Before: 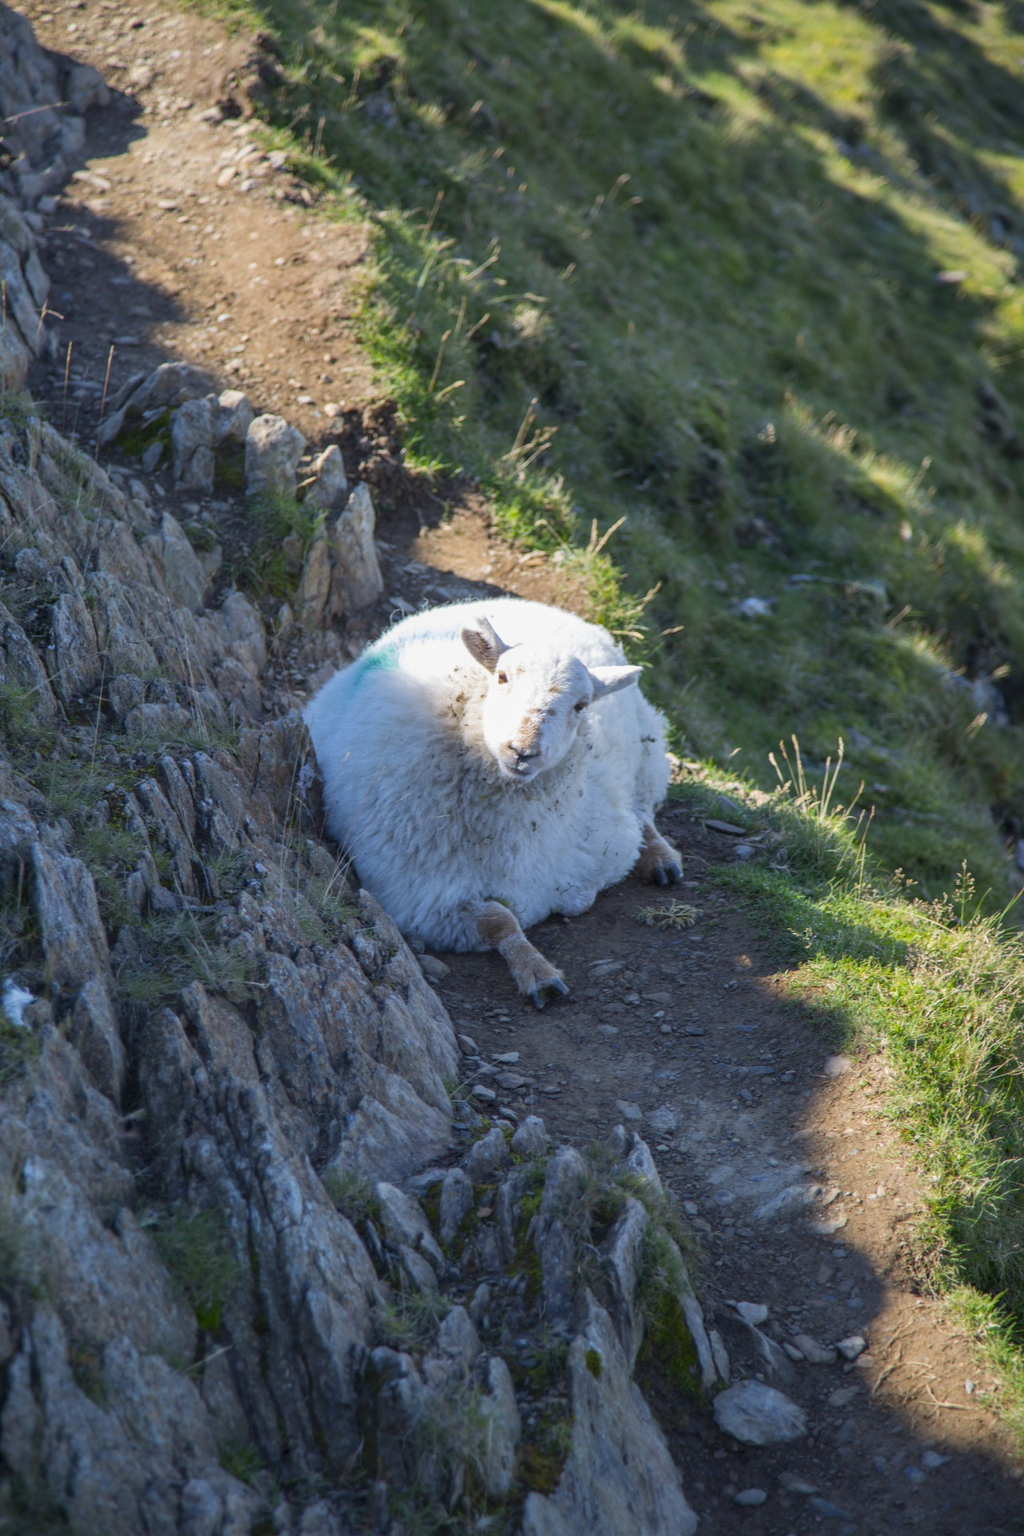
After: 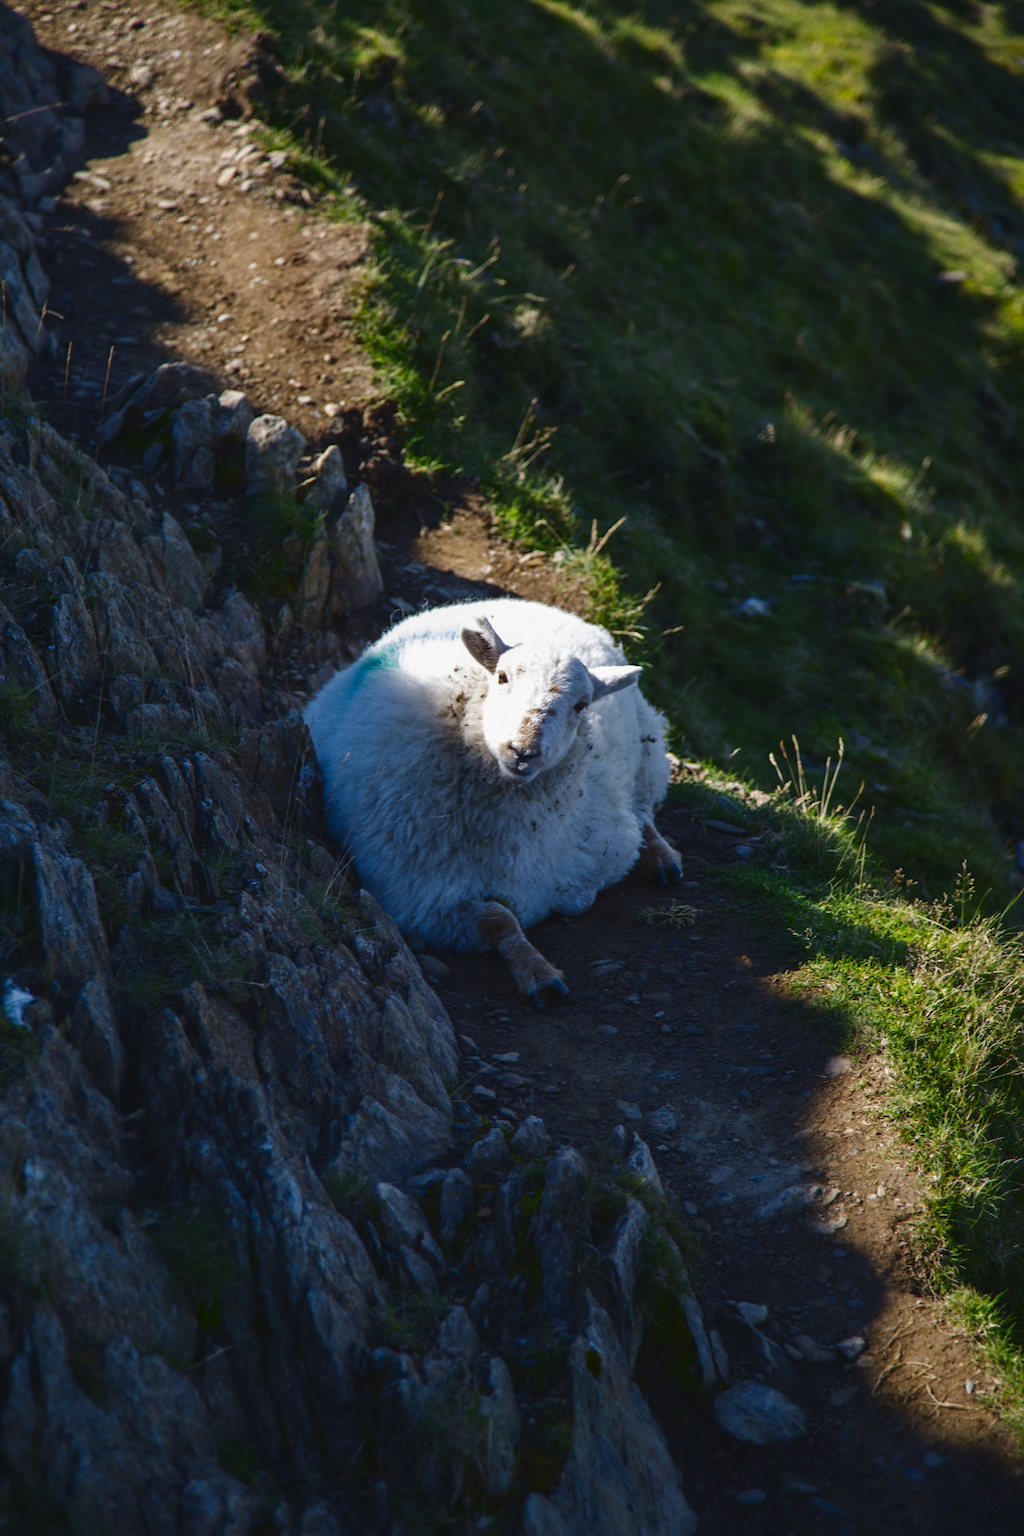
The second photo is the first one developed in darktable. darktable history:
exposure: black level correction -0.04, exposure 0.062 EV, compensate highlight preservation false
contrast brightness saturation: contrast 0.095, brightness -0.583, saturation 0.174
